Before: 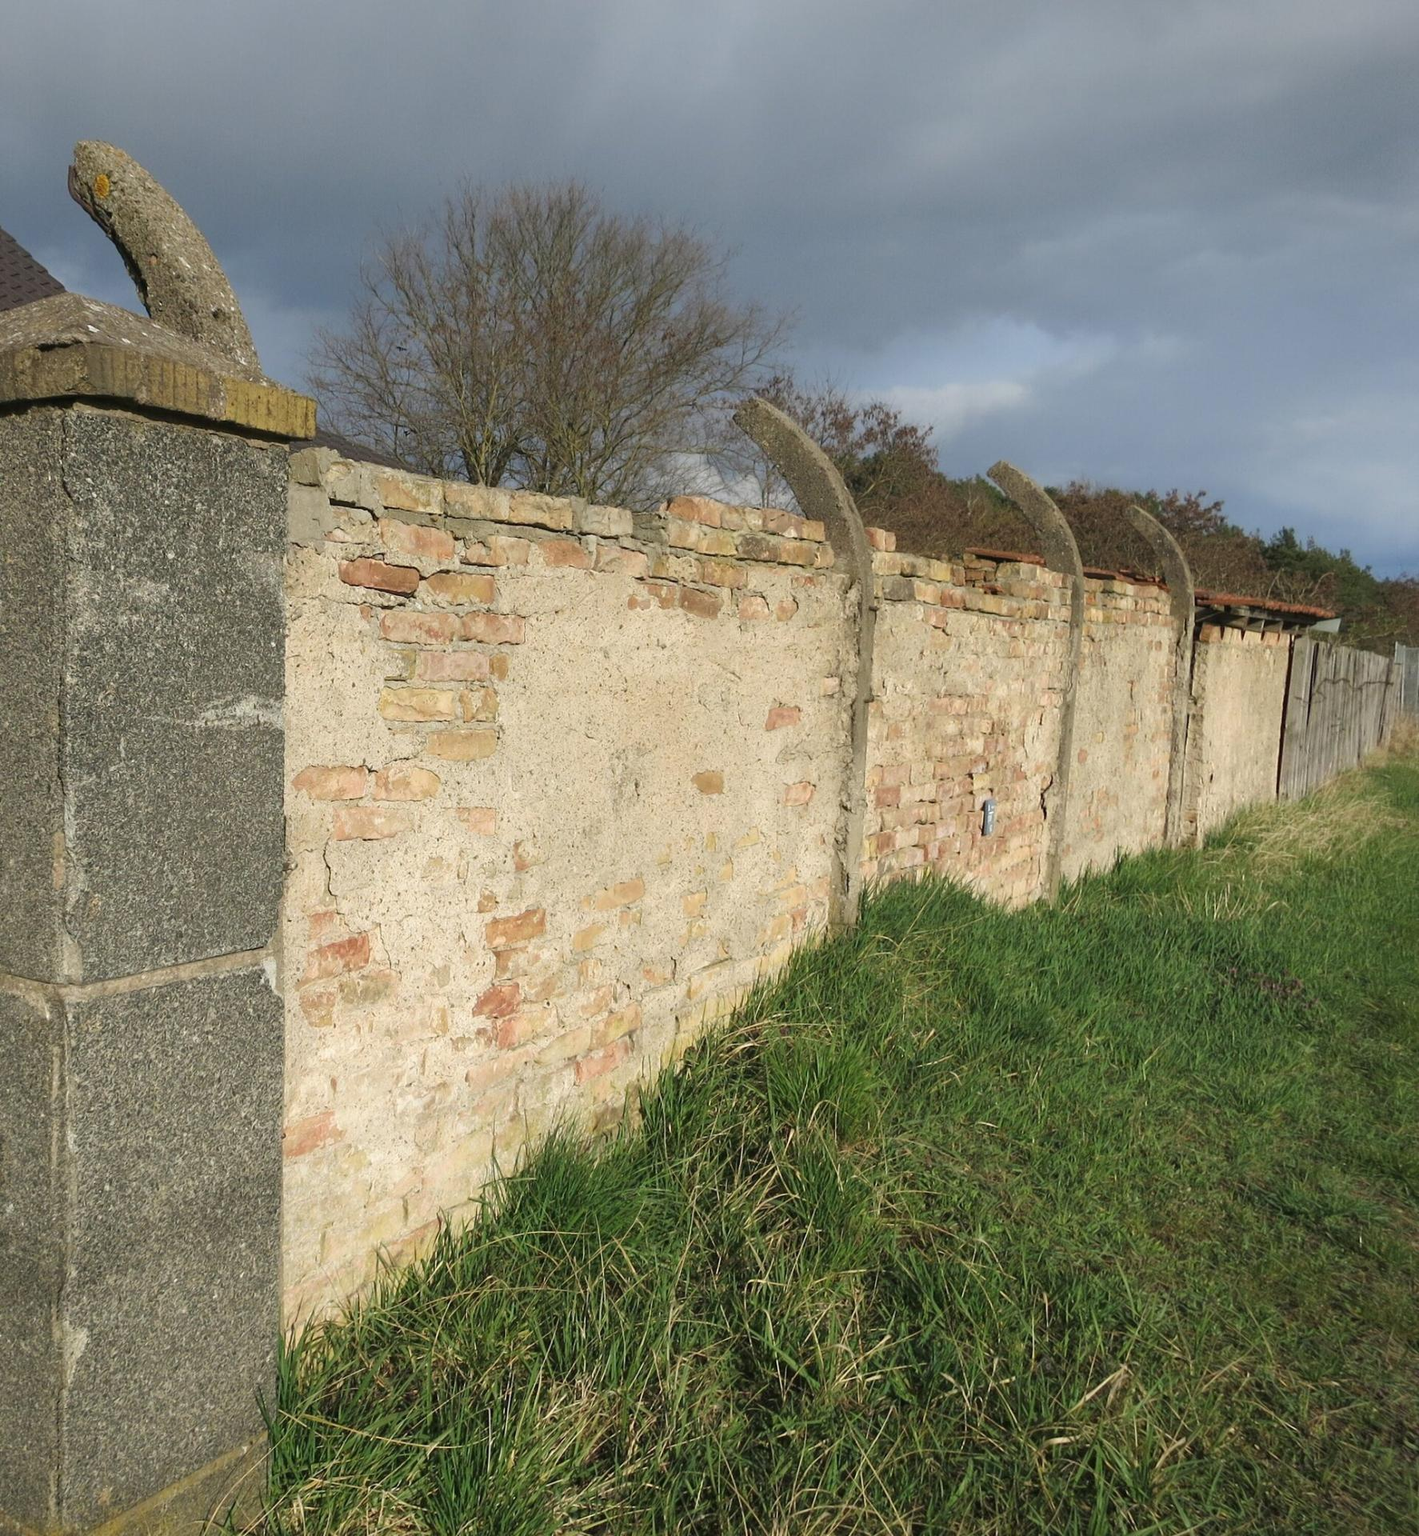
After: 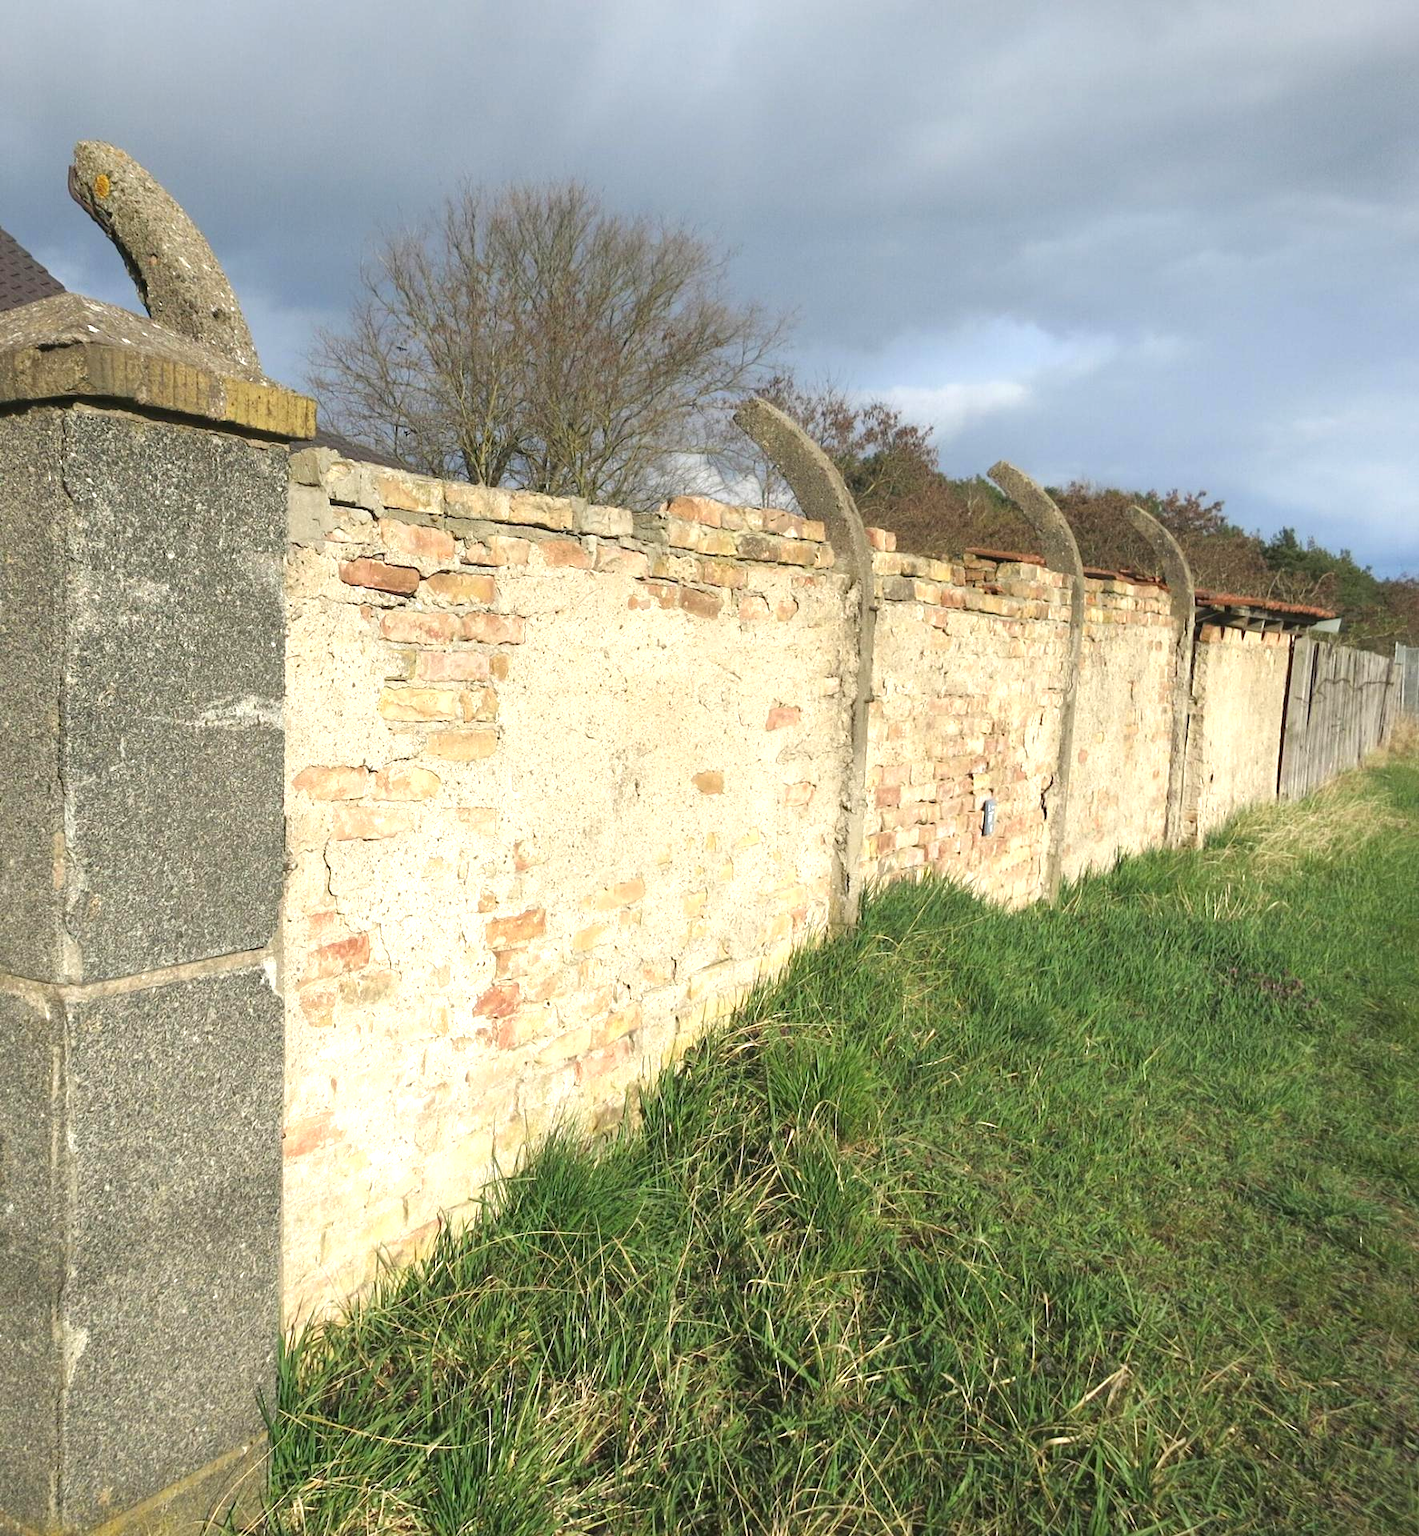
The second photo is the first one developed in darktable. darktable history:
exposure: exposure 0.777 EV, compensate highlight preservation false
